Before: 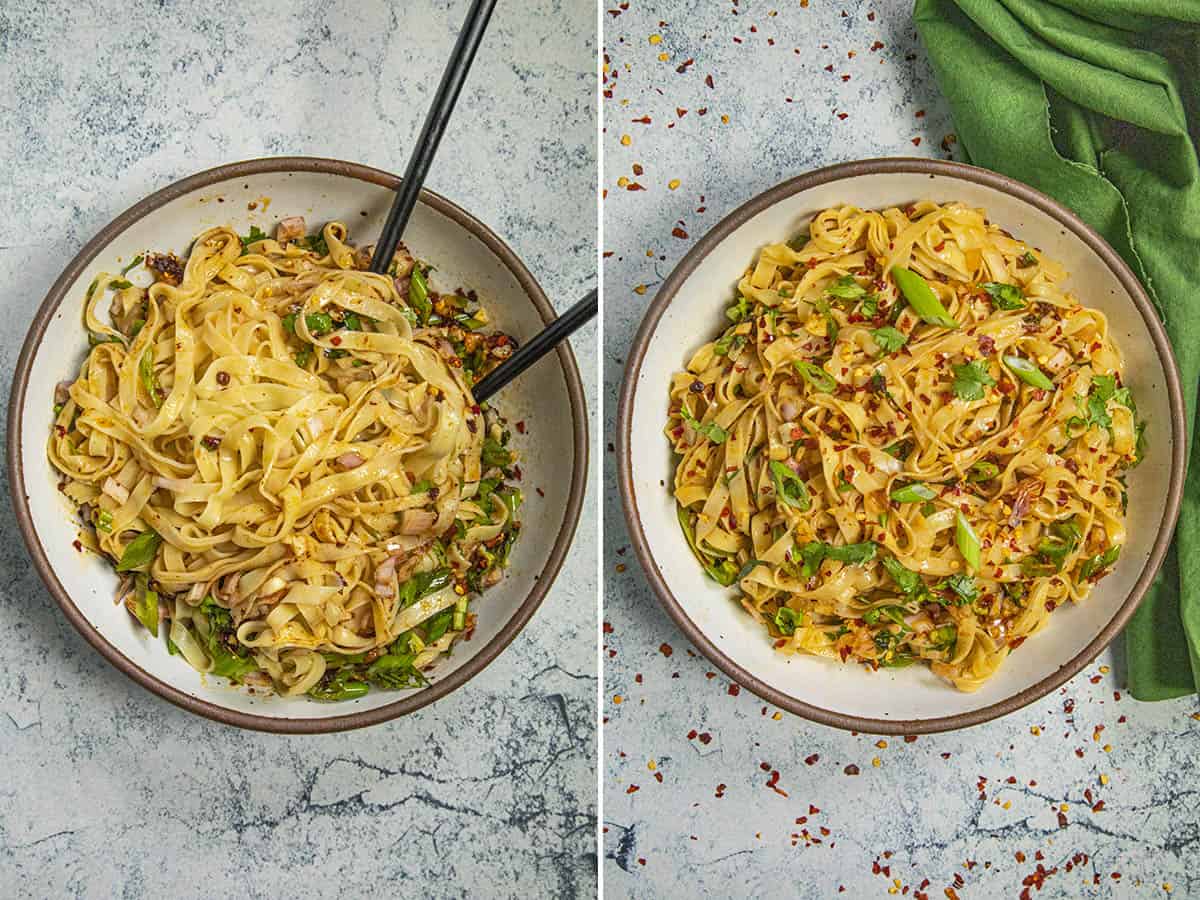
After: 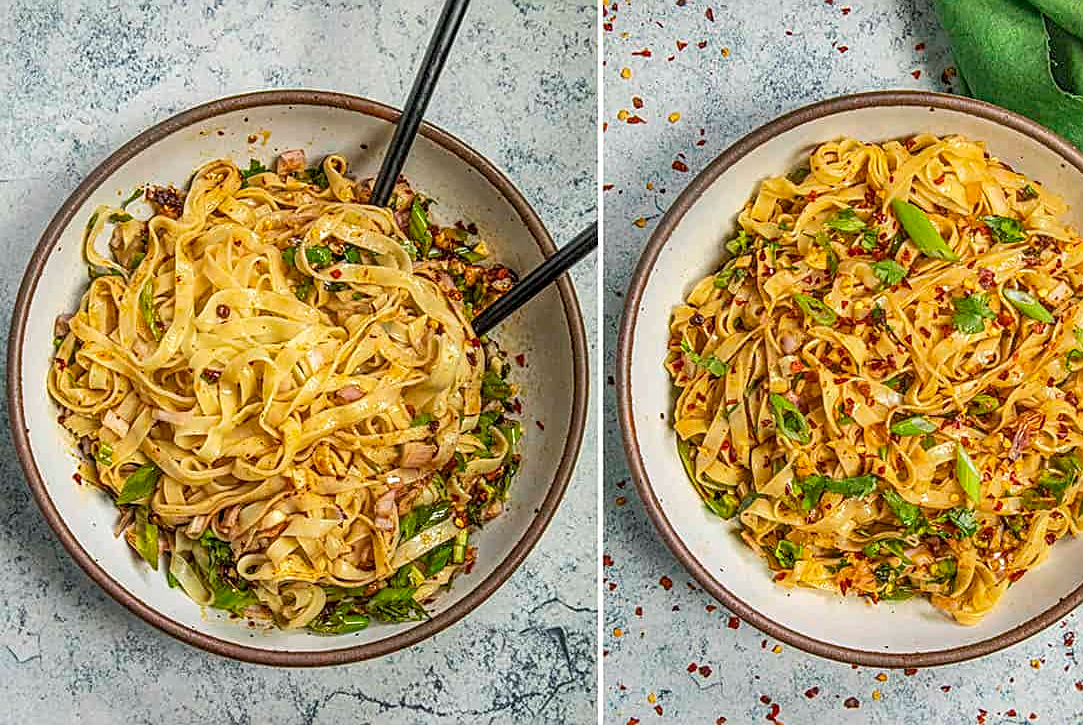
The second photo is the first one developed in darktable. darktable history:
crop: top 7.49%, right 9.717%, bottom 11.943%
local contrast: on, module defaults
sharpen: on, module defaults
